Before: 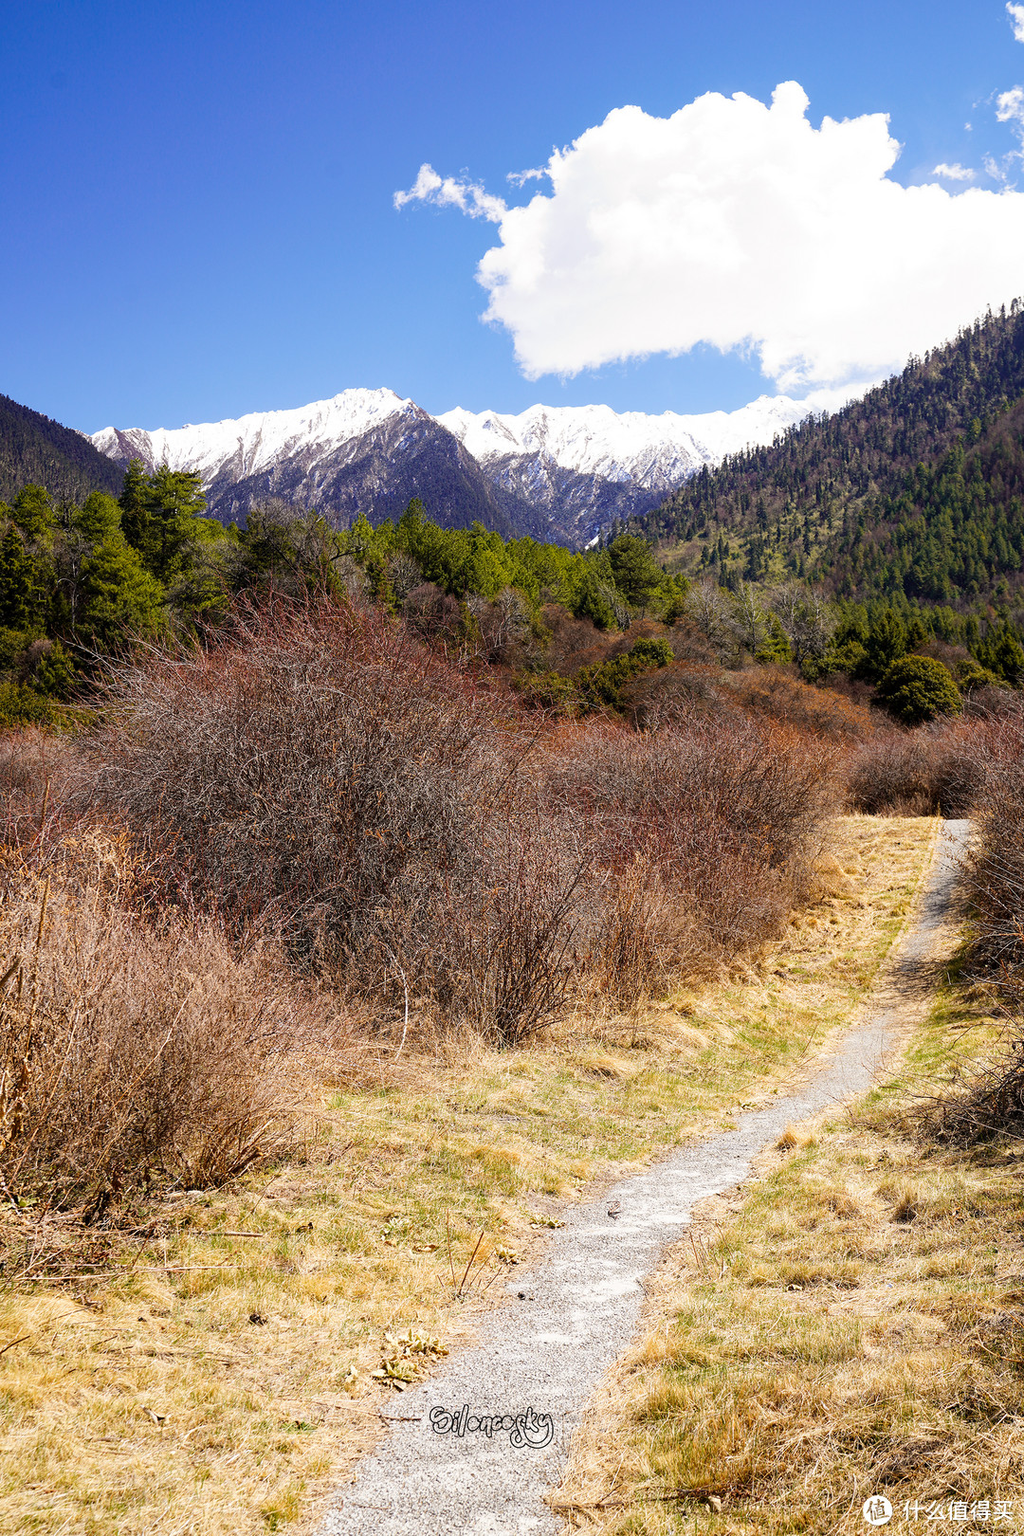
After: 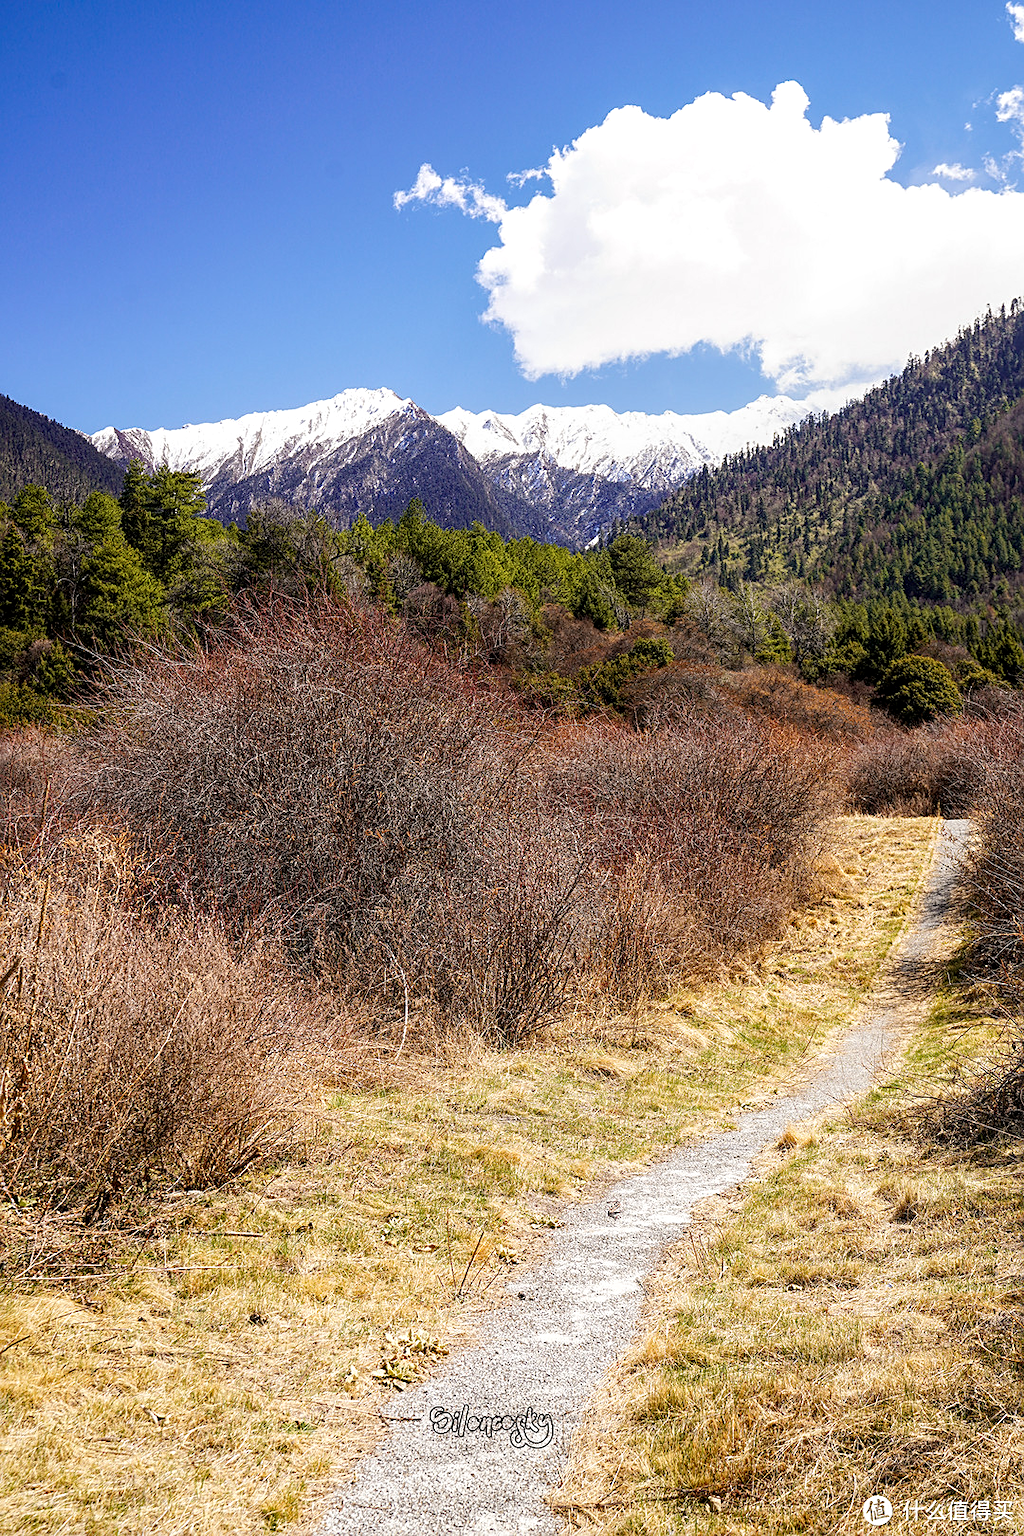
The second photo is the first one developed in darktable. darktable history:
sharpen: amount 0.491
local contrast: on, module defaults
